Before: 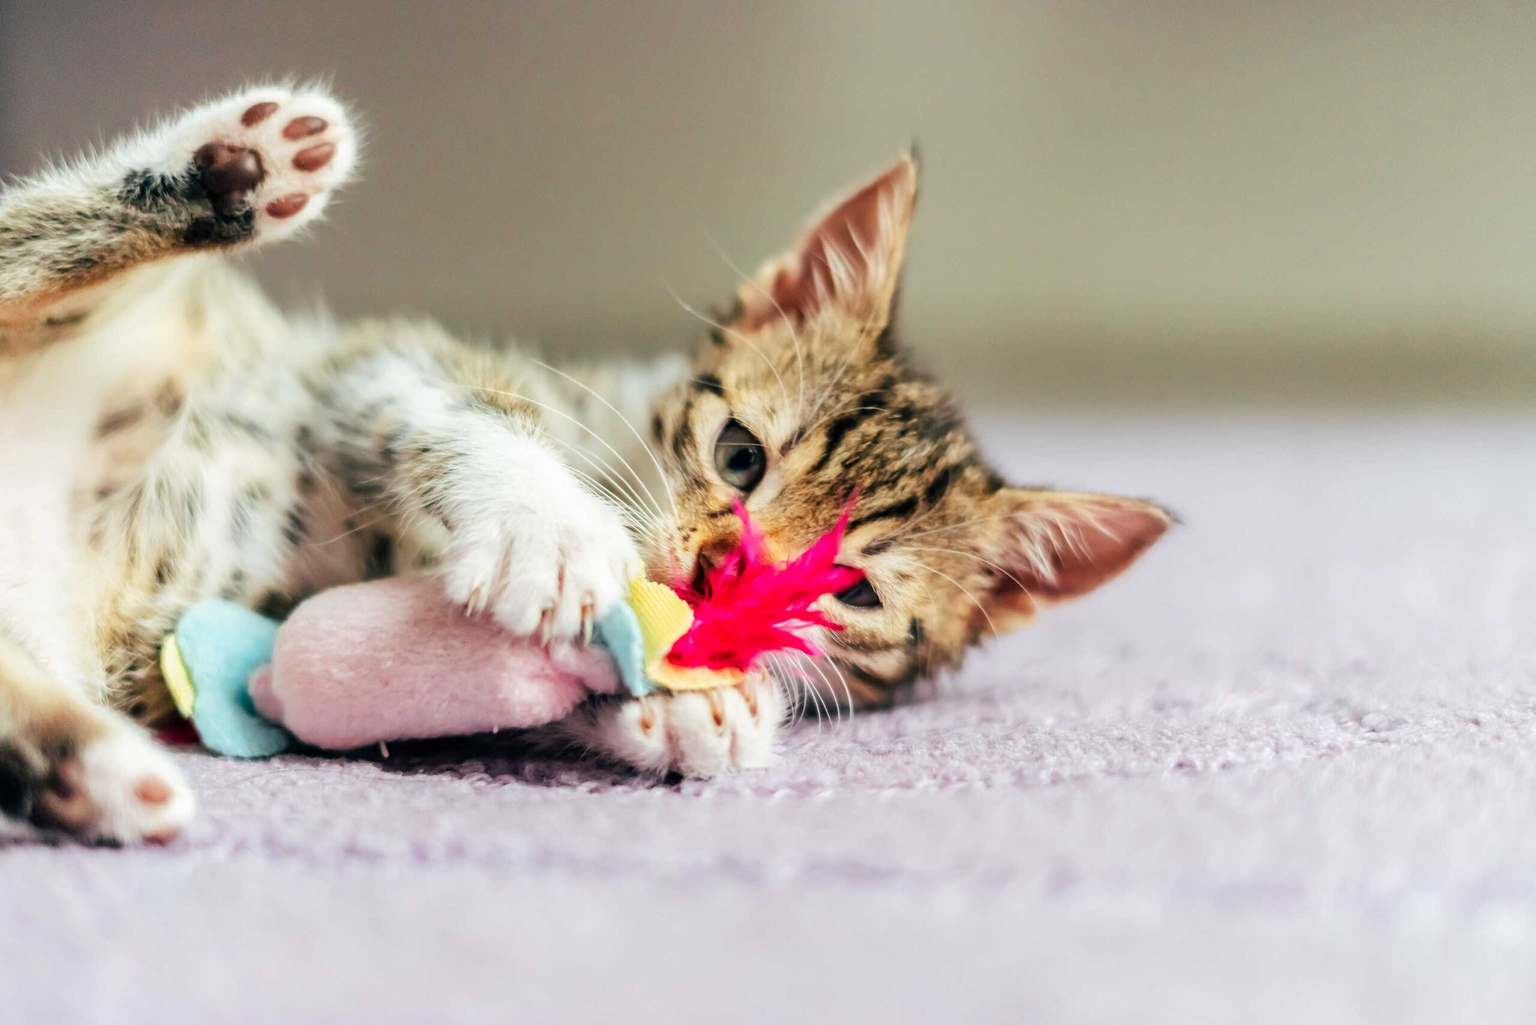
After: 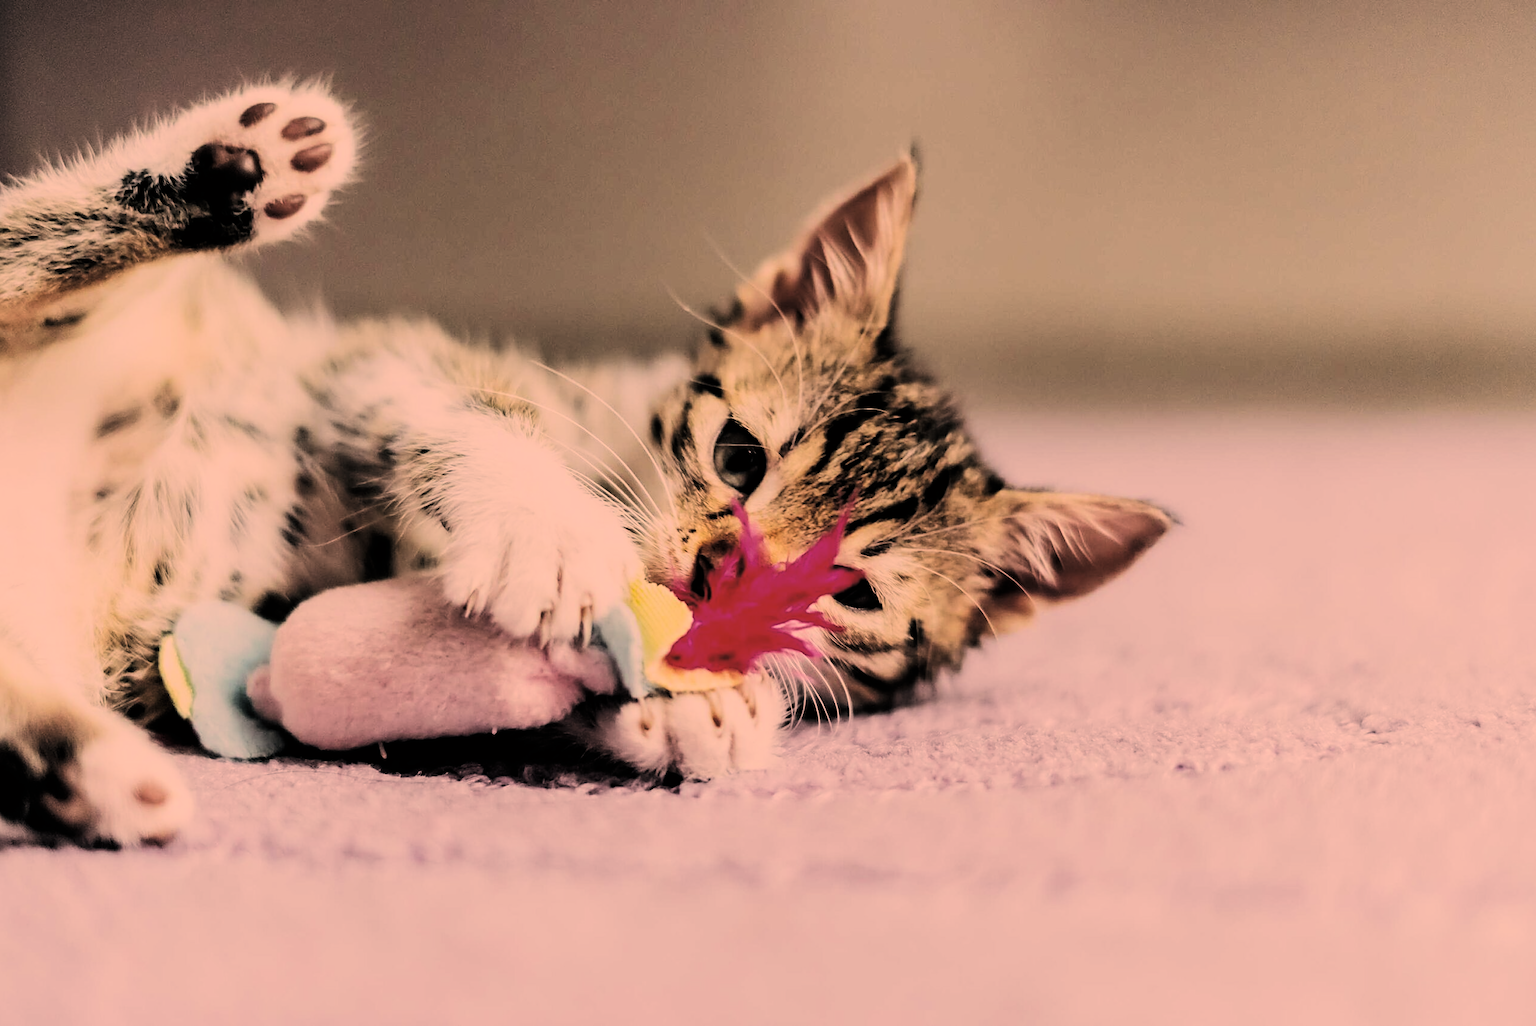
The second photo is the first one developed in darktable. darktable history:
crop: left 0.164%
exposure: black level correction -0.035, exposure -0.498 EV, compensate highlight preservation false
color balance rgb: shadows lift › chroma 9.596%, shadows lift › hue 42.25°, power › luminance -7.908%, power › chroma 2.27%, power › hue 223.95°, perceptual saturation grading › global saturation 19.472%, global vibrance 14.202%
tone curve: curves: ch0 [(0, 0) (0.003, 0.003) (0.011, 0.012) (0.025, 0.023) (0.044, 0.04) (0.069, 0.056) (0.1, 0.082) (0.136, 0.107) (0.177, 0.144) (0.224, 0.186) (0.277, 0.237) (0.335, 0.297) (0.399, 0.37) (0.468, 0.465) (0.543, 0.567) (0.623, 0.68) (0.709, 0.782) (0.801, 0.86) (0.898, 0.924) (1, 1)], color space Lab, linked channels, preserve colors none
filmic rgb: black relative exposure -3.21 EV, white relative exposure 7.08 EV, hardness 1.46, contrast 1.352
color correction: highlights a* 39.31, highlights b* 39.72, saturation 0.685
sharpen: on, module defaults
